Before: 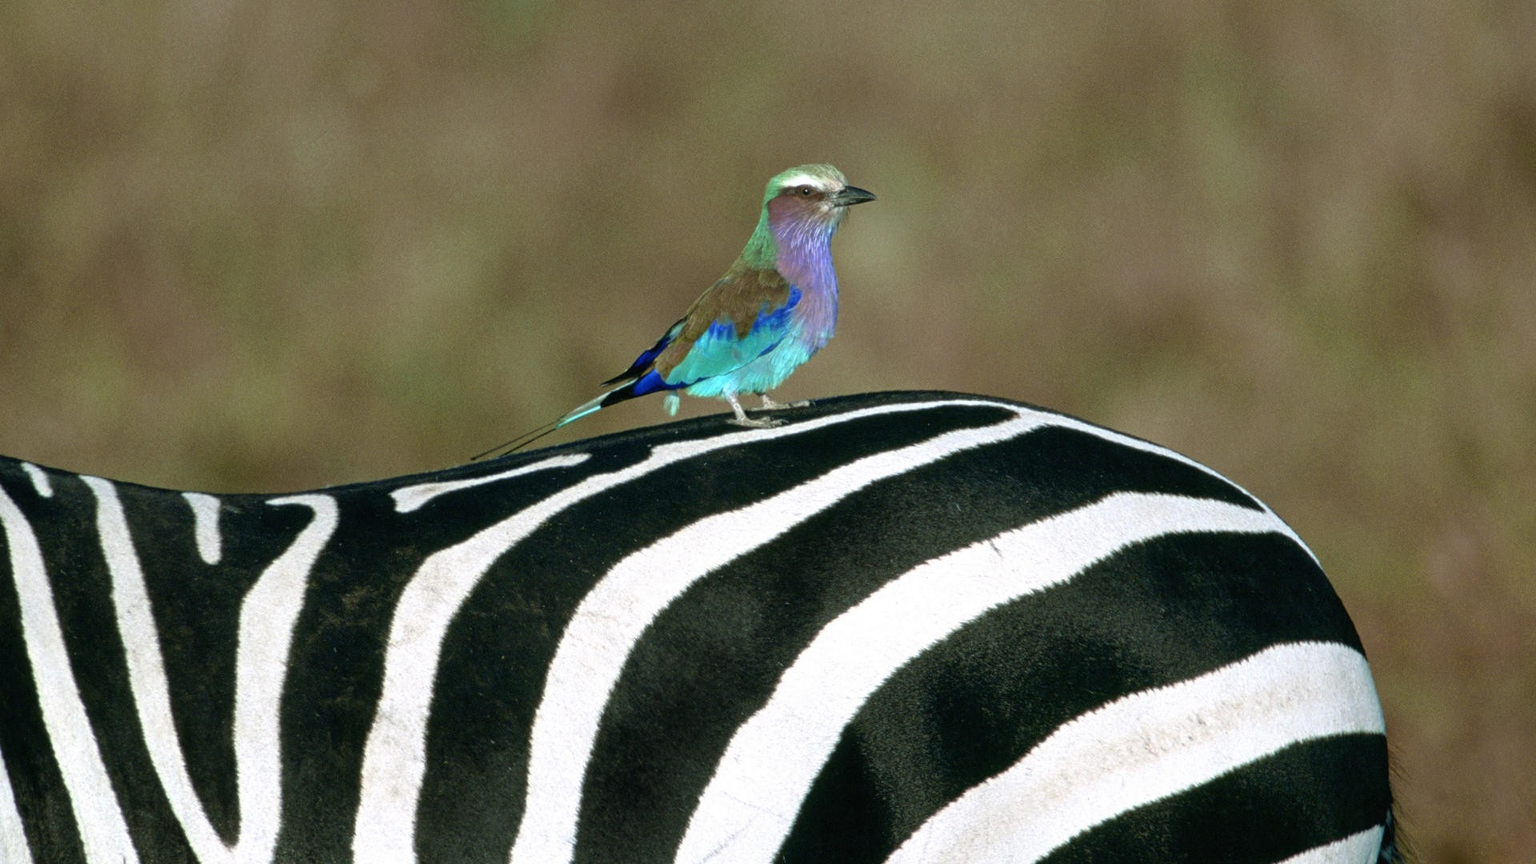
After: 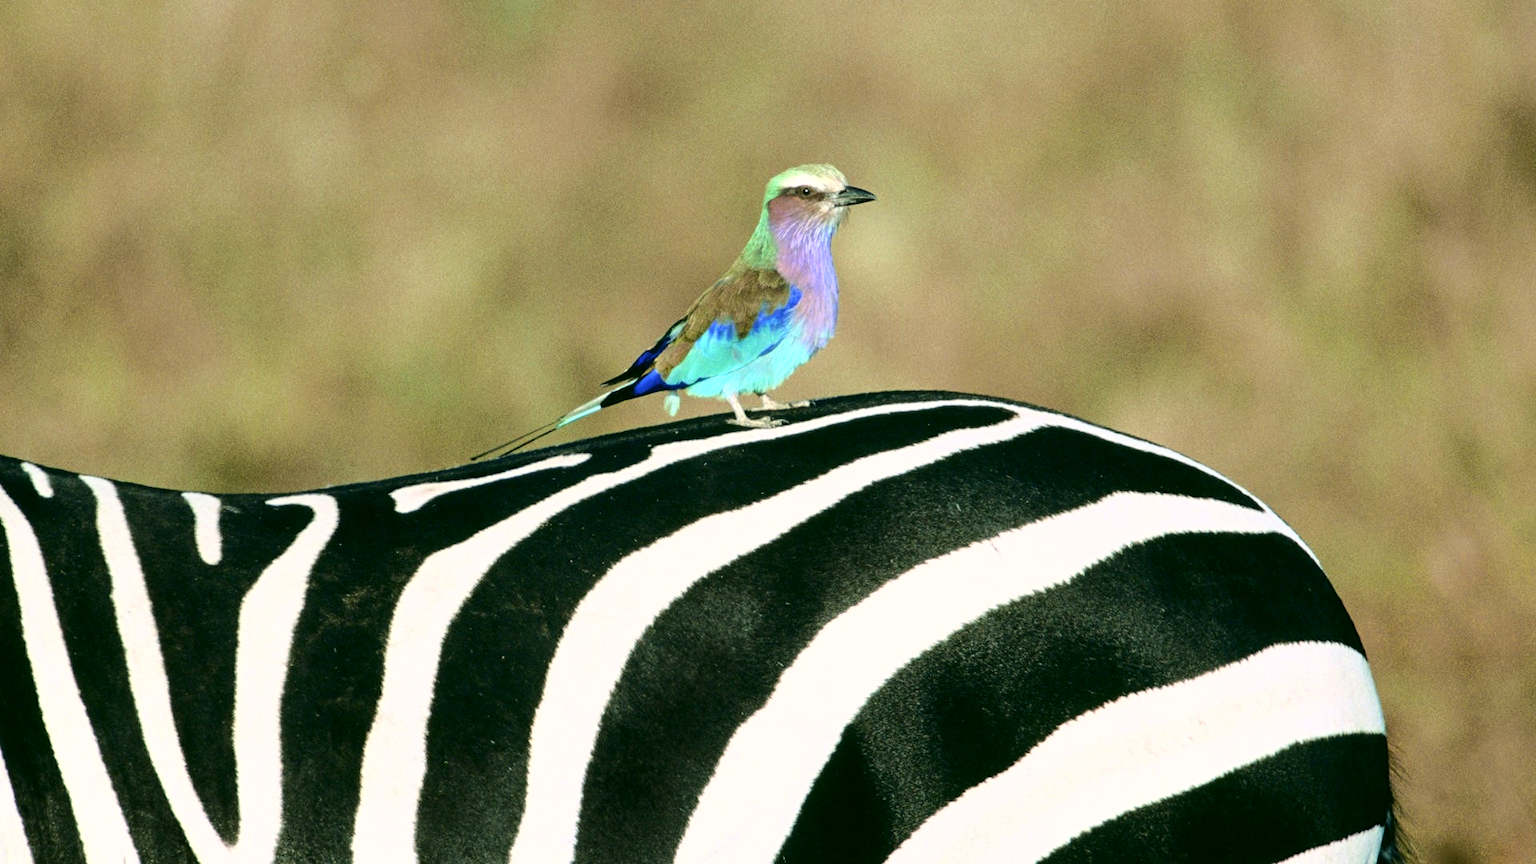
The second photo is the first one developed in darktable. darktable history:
color correction: highlights a* 3.99, highlights b* 4.95, shadows a* -7.48, shadows b* 5.02
base curve: curves: ch0 [(0, 0) (0.028, 0.03) (0.105, 0.232) (0.387, 0.748) (0.754, 0.968) (1, 1)], preserve colors average RGB
